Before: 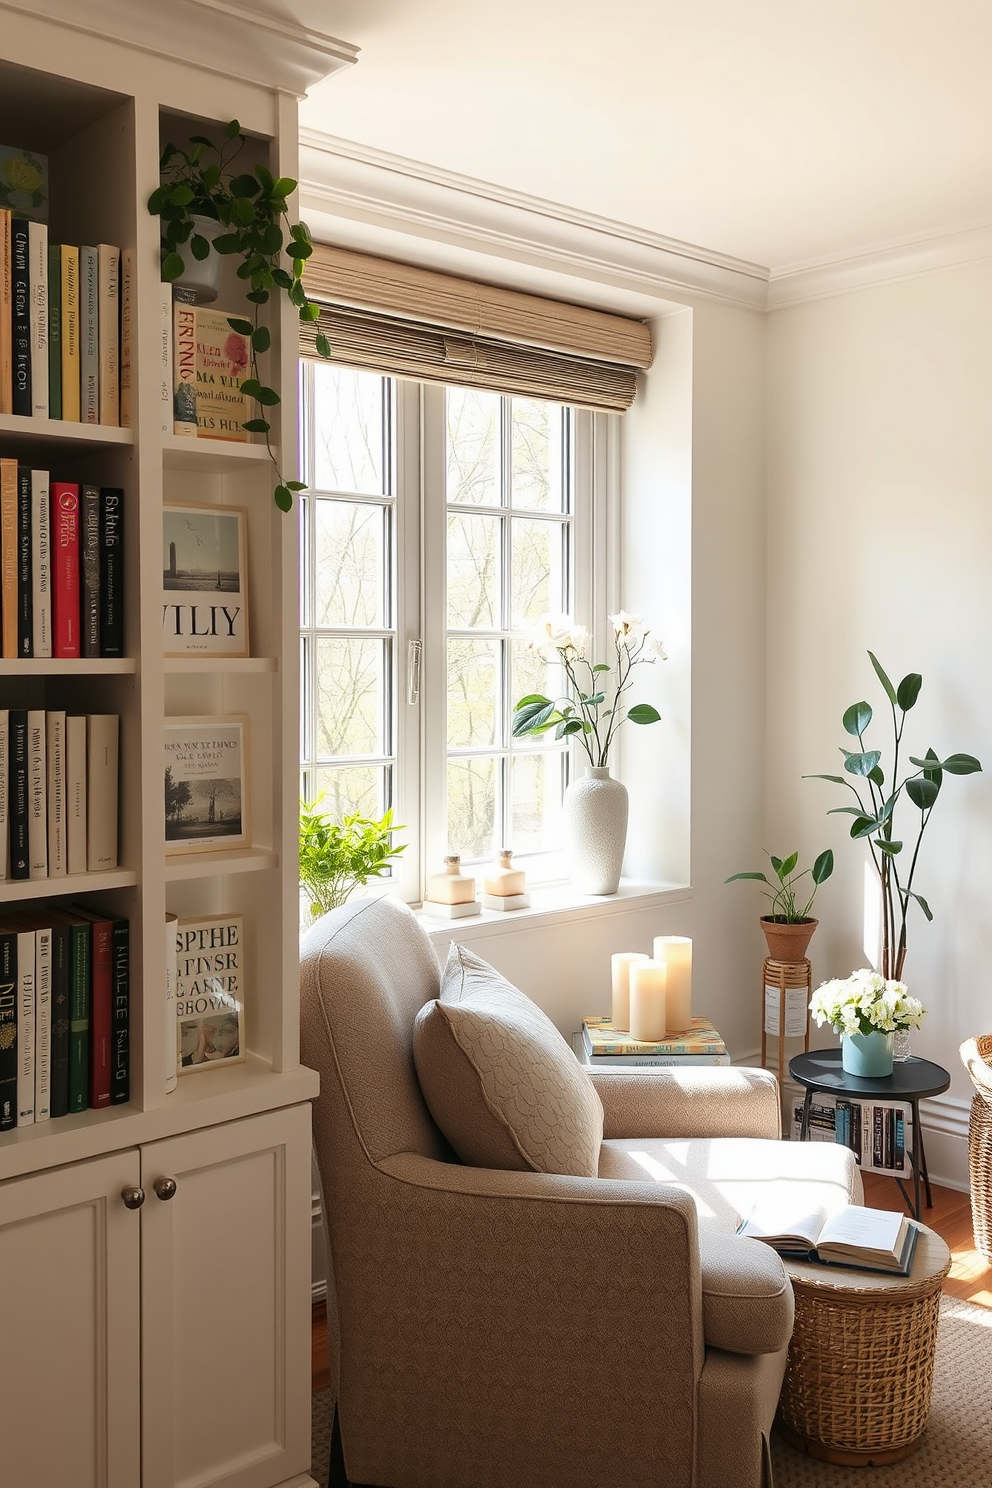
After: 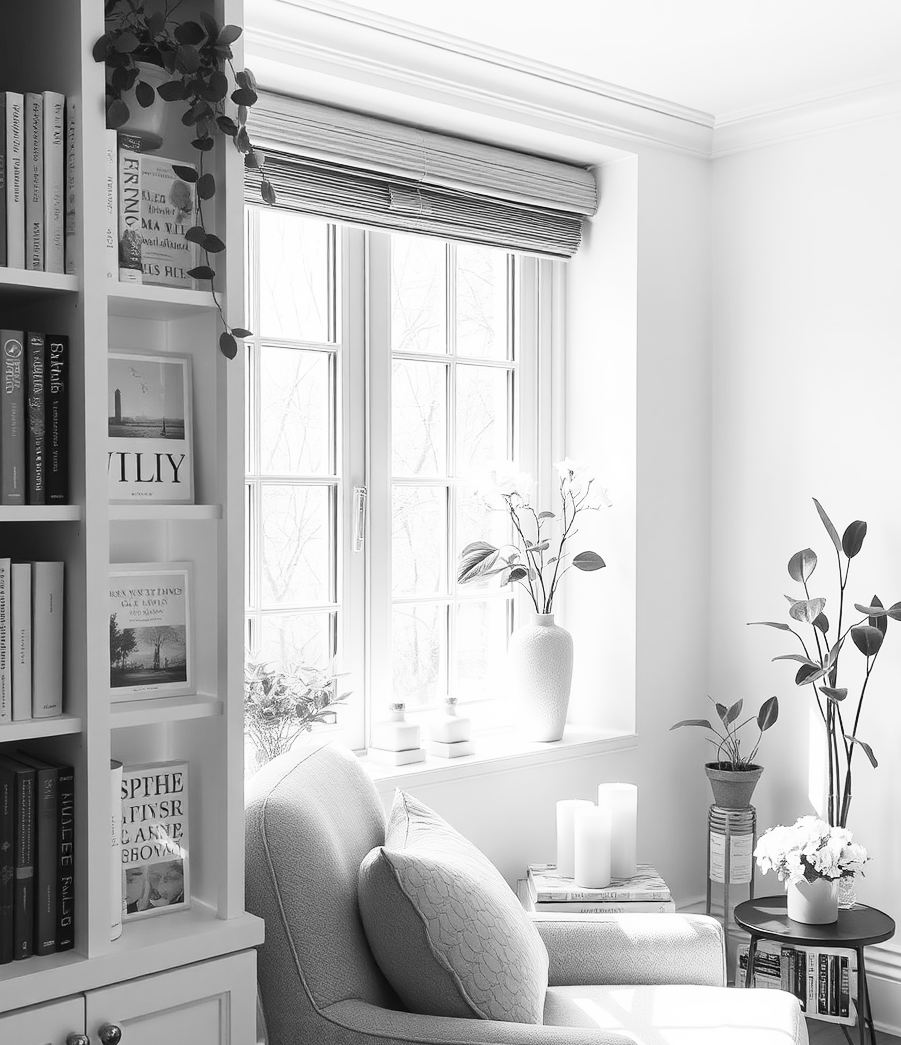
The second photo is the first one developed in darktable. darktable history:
crop: left 5.596%, top 10.314%, right 3.534%, bottom 19.395%
monochrome: on, module defaults
contrast brightness saturation: contrast 0.24, brightness 0.26, saturation 0.39
